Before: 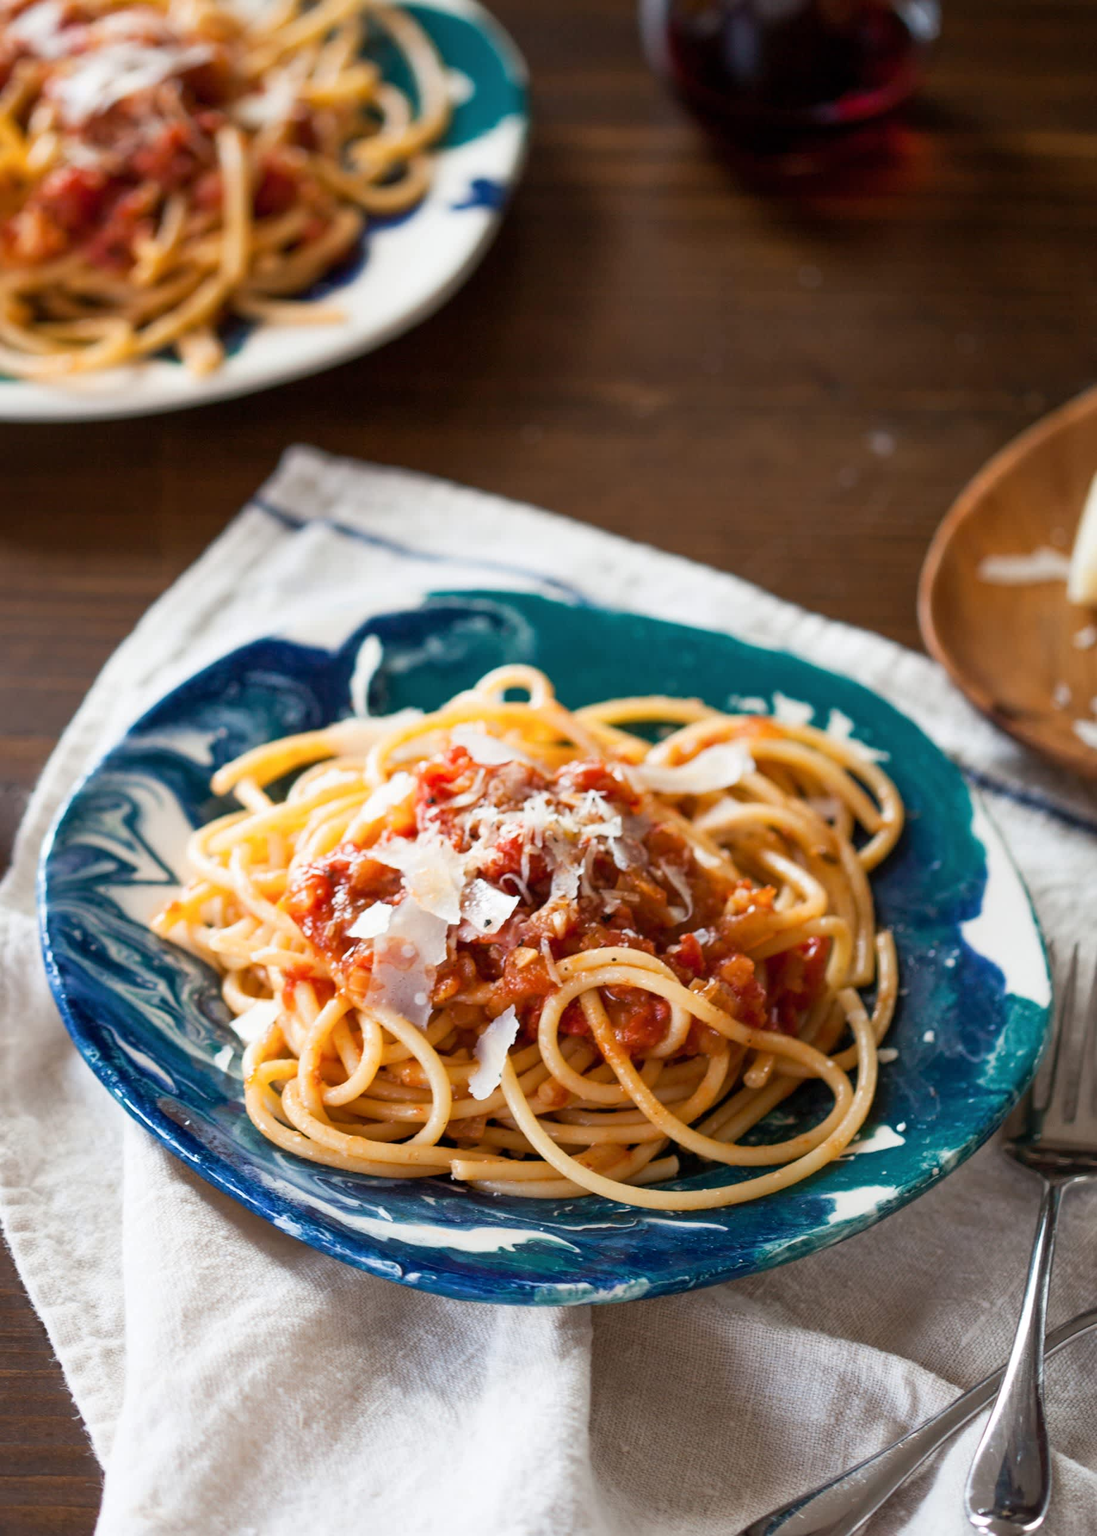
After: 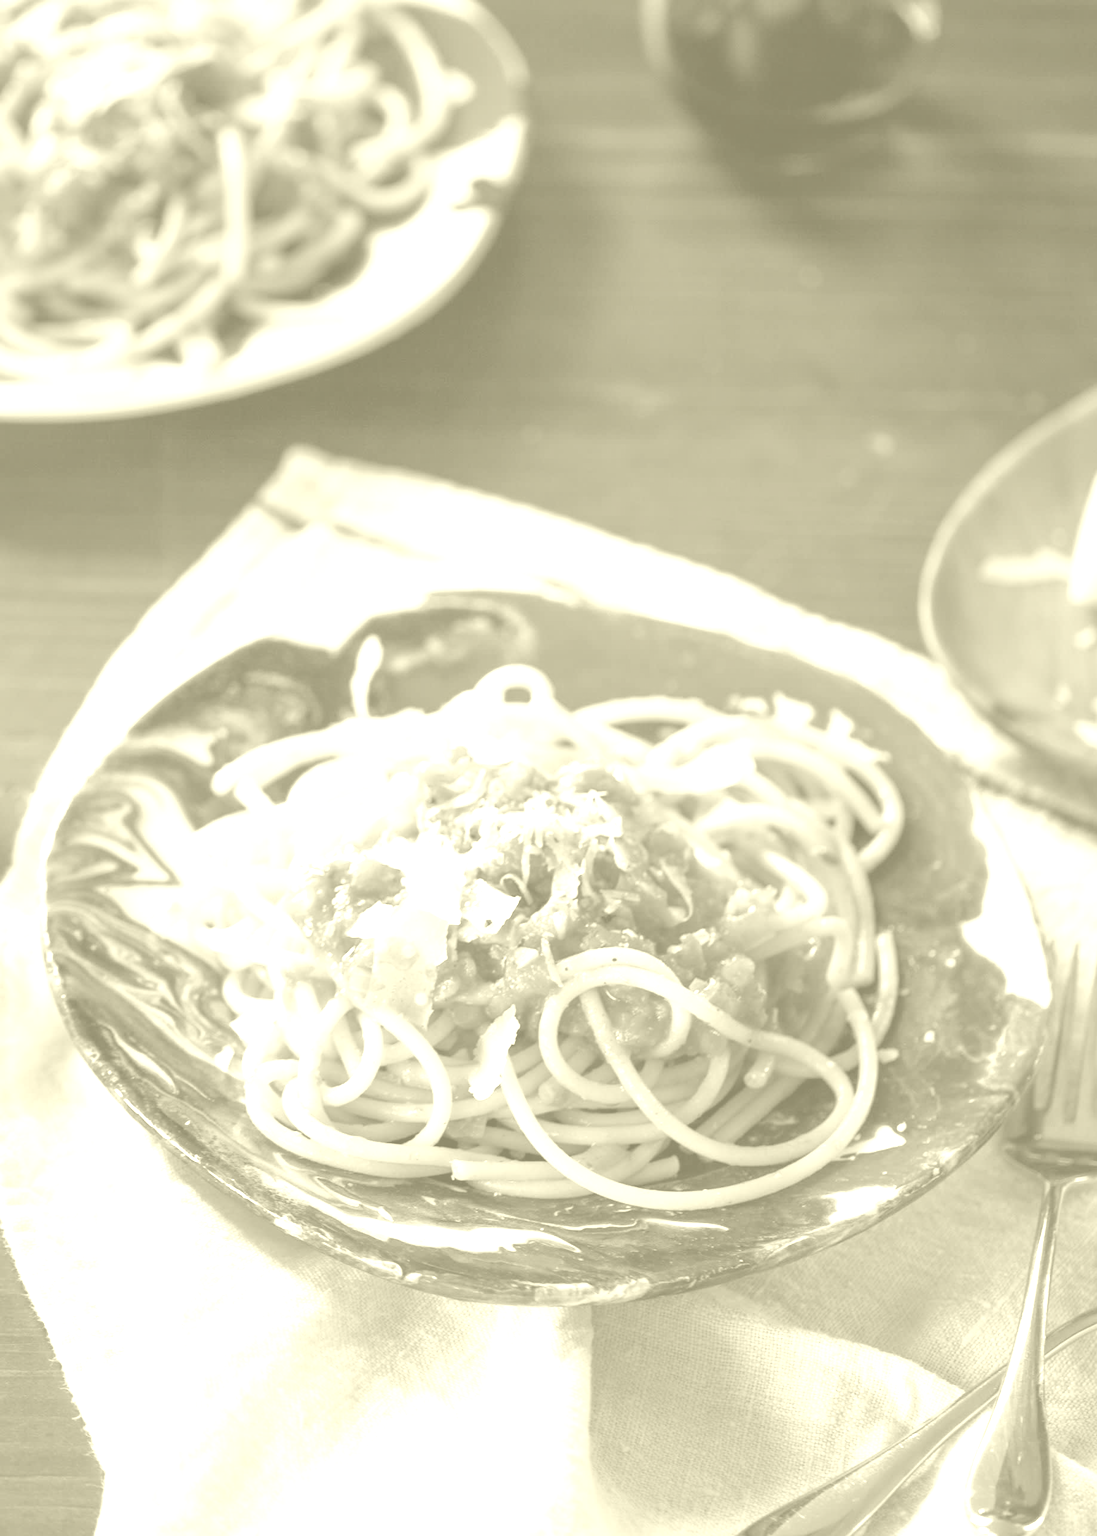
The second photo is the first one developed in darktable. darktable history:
exposure: black level correction 0, exposure 1.015 EV, compensate exposure bias true, compensate highlight preservation false
colorize: hue 43.2°, saturation 40%, version 1
